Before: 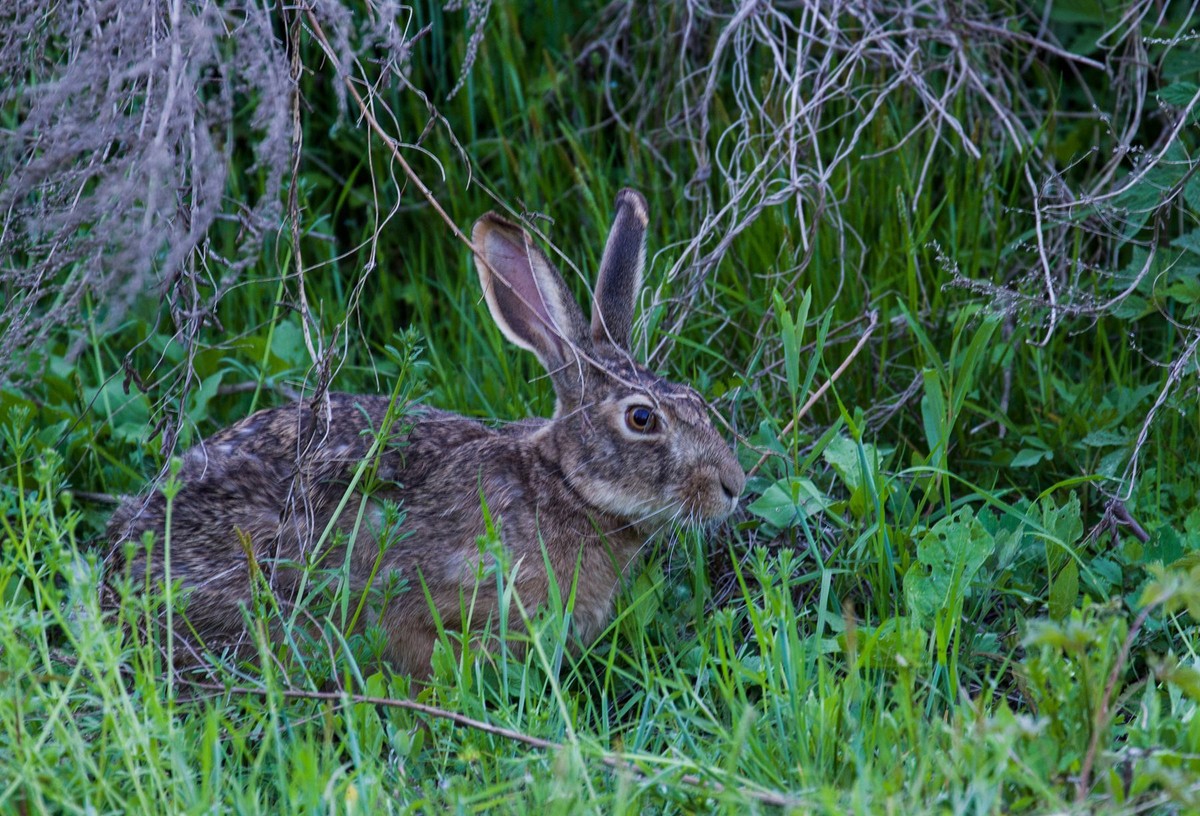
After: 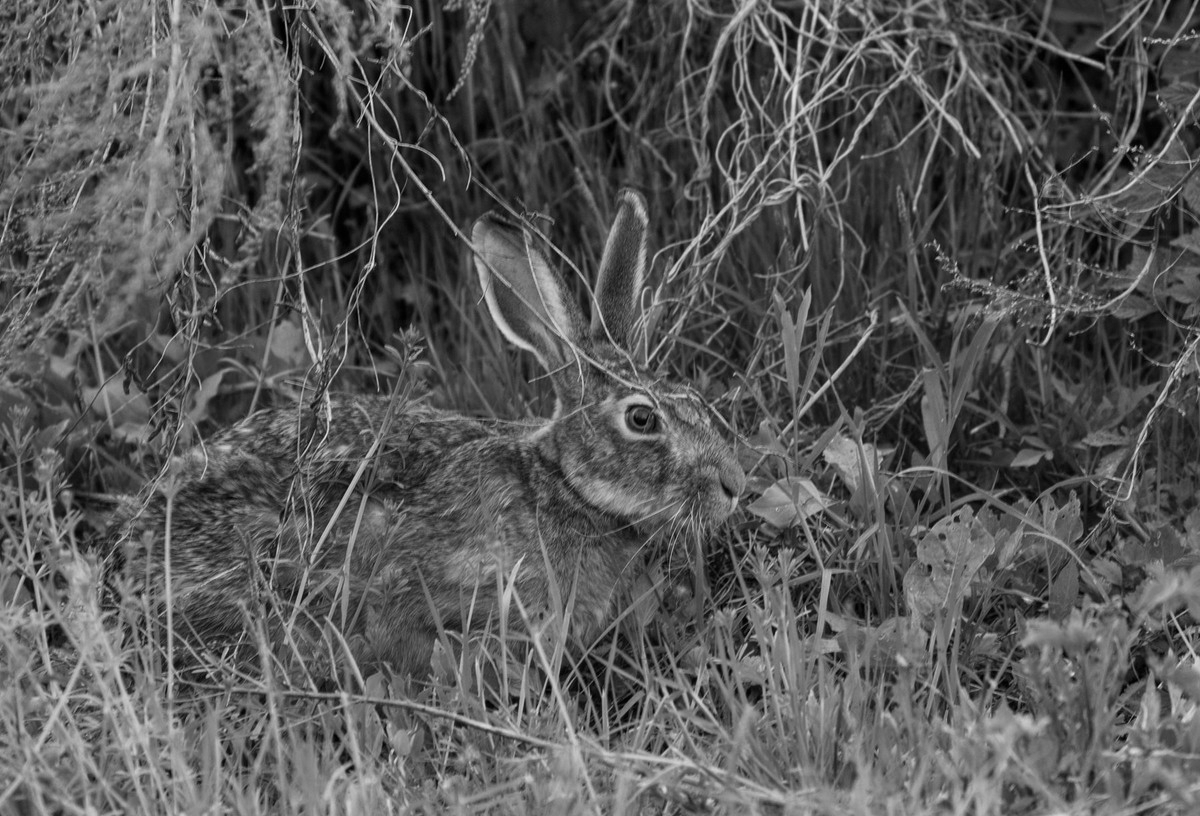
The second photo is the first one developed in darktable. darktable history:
color calibration: output gray [0.25, 0.35, 0.4, 0], illuminant Planckian (black body), adaptation linear Bradford (ICC v4), x 0.364, y 0.367, temperature 4414.88 K
